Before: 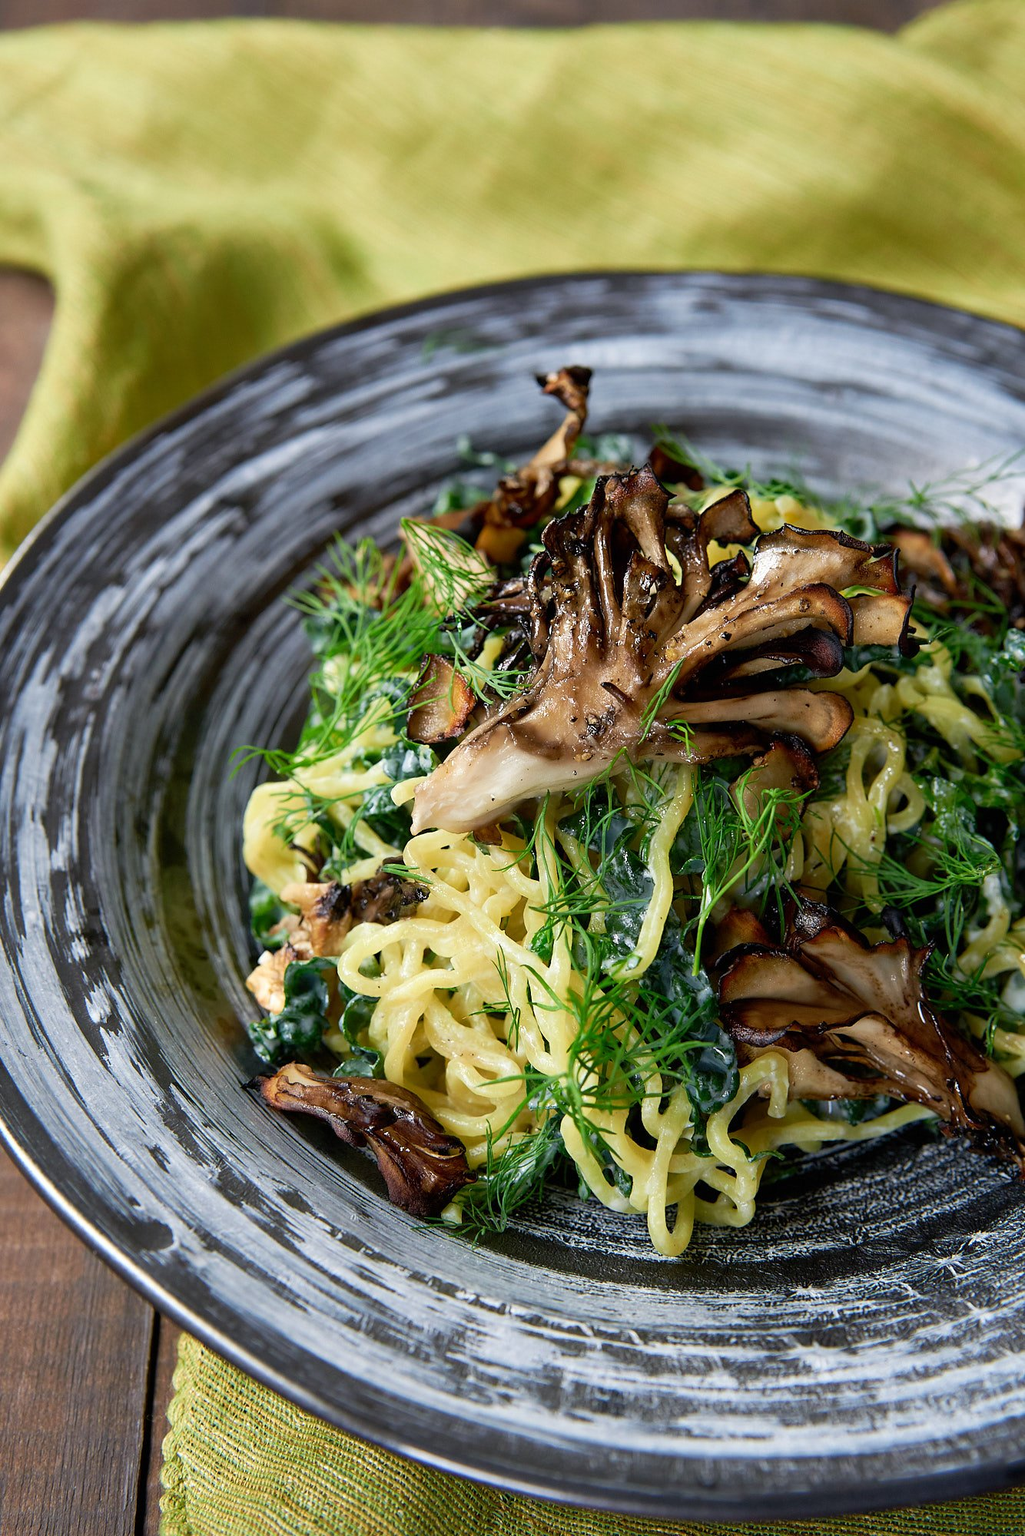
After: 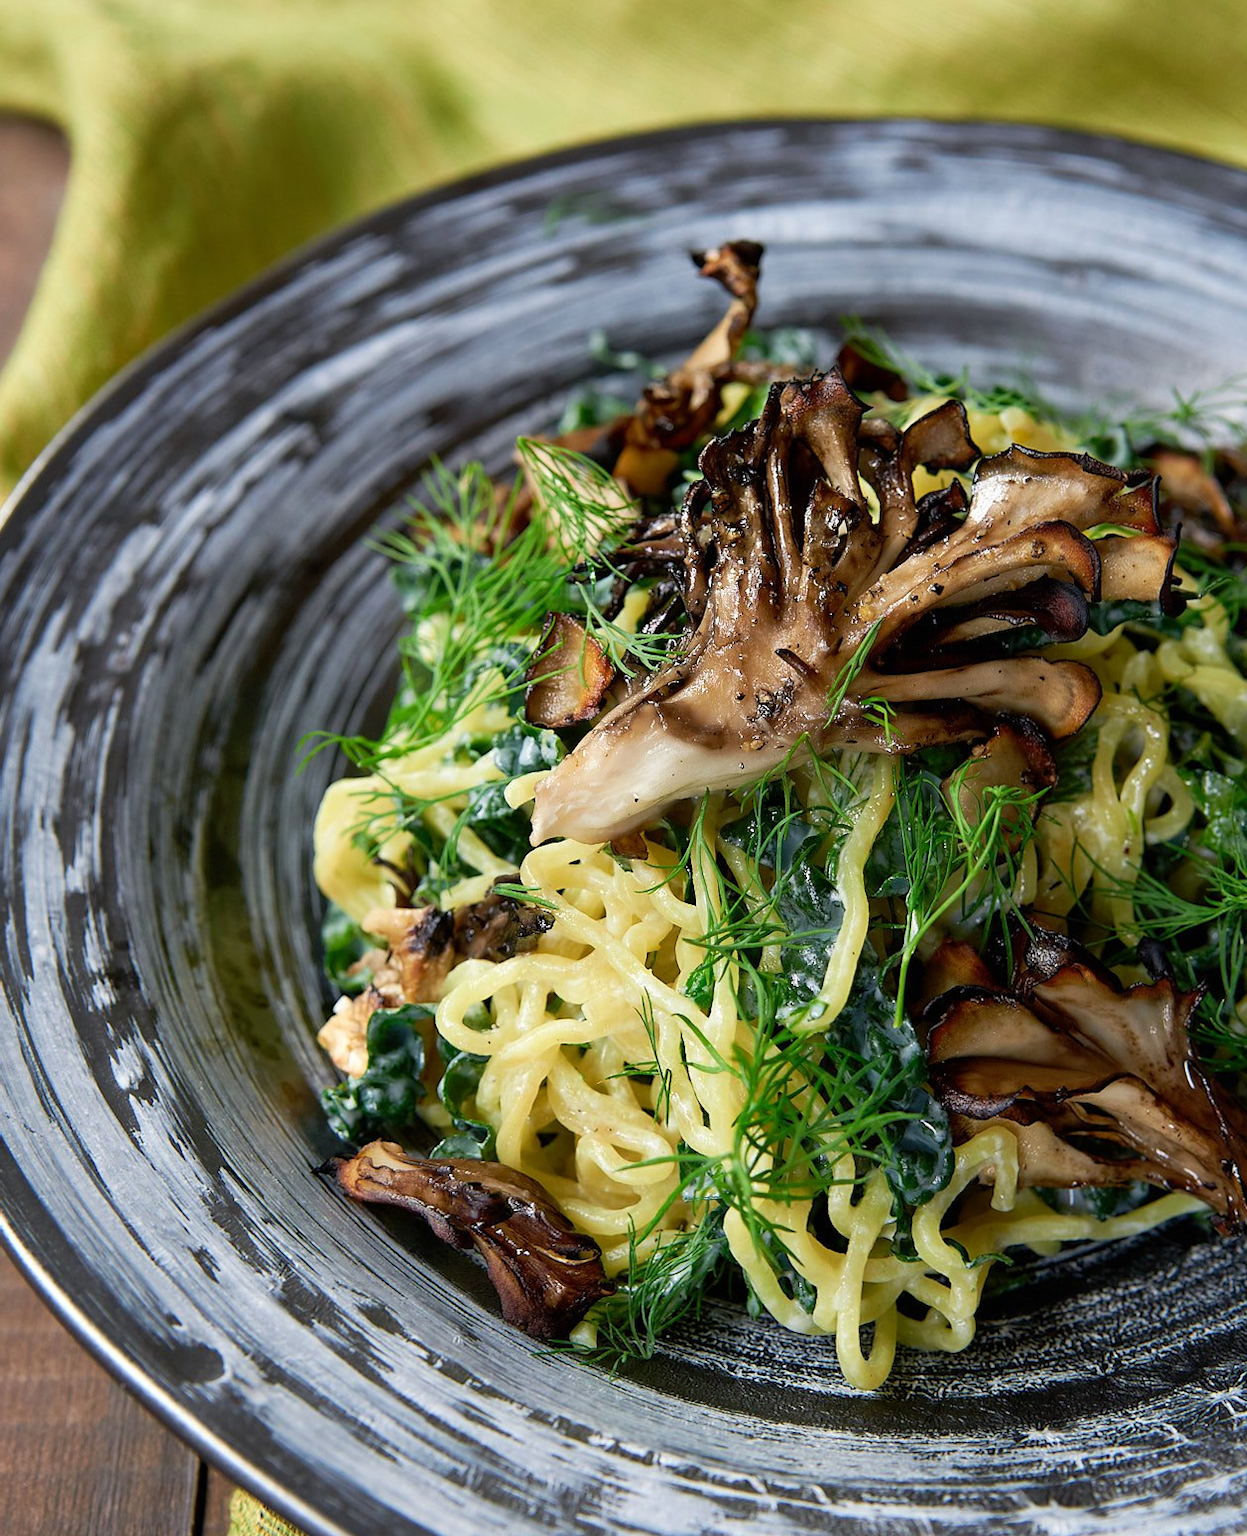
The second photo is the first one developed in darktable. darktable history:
crop and rotate: angle 0.053°, top 11.647%, right 5.491%, bottom 10.79%
